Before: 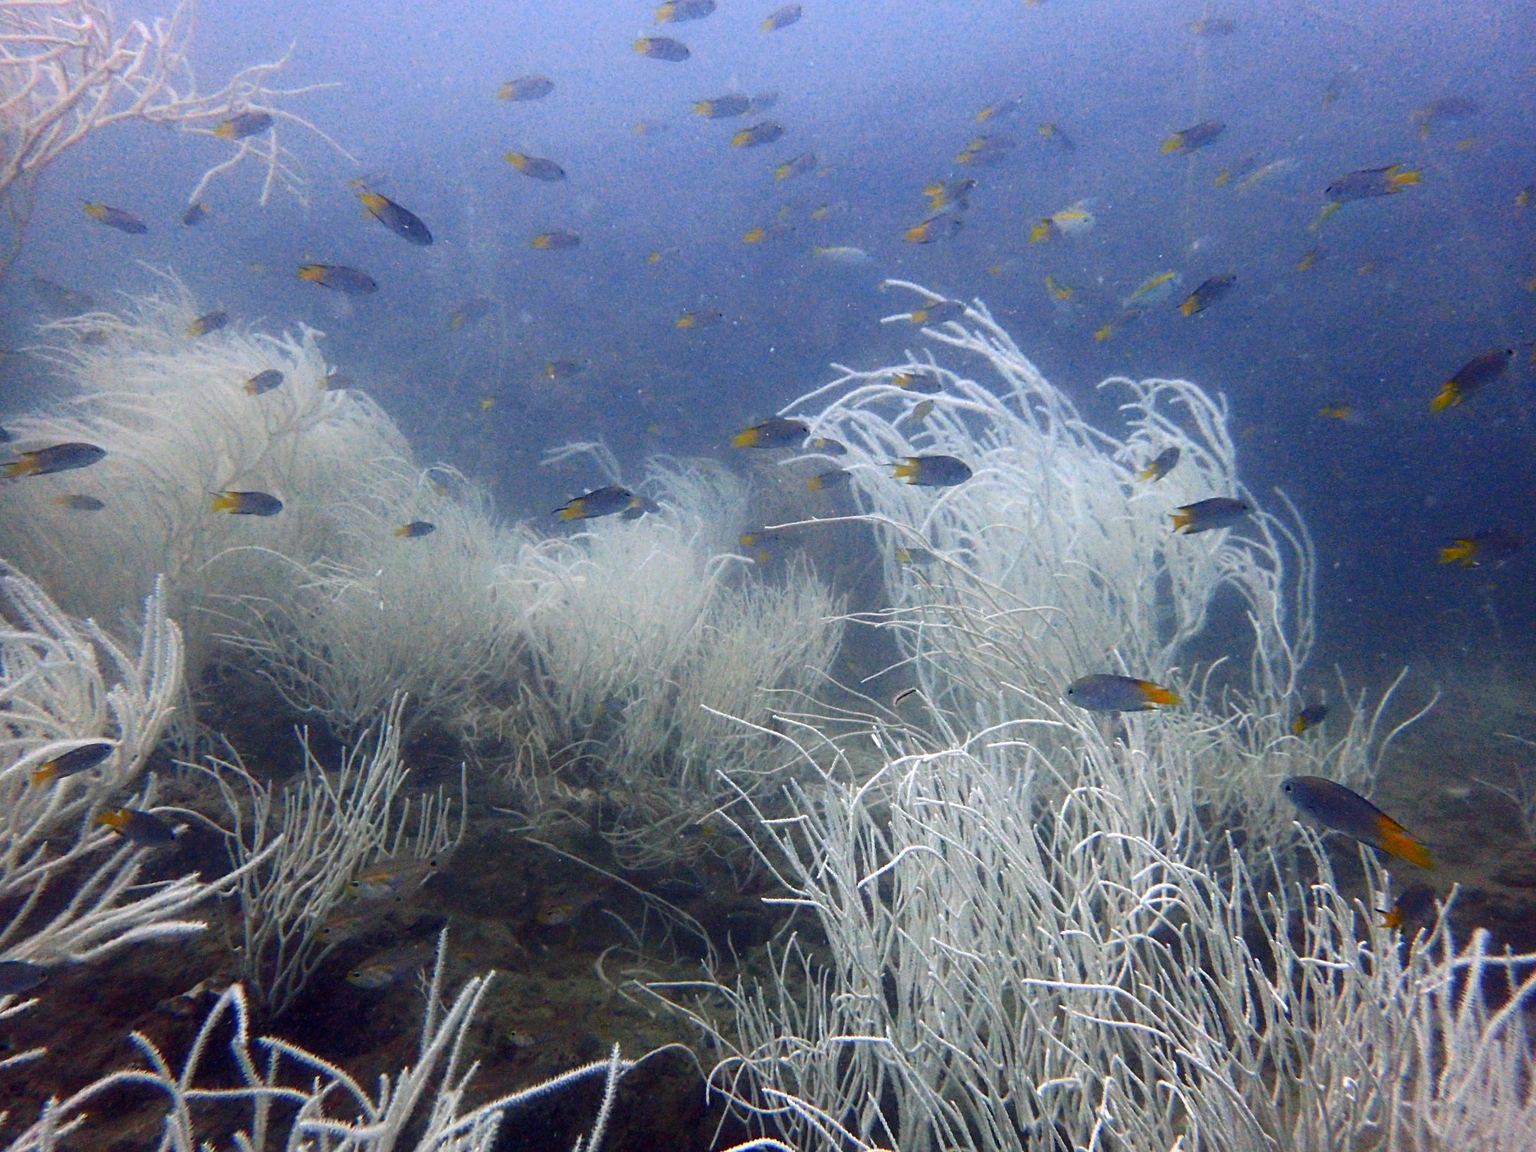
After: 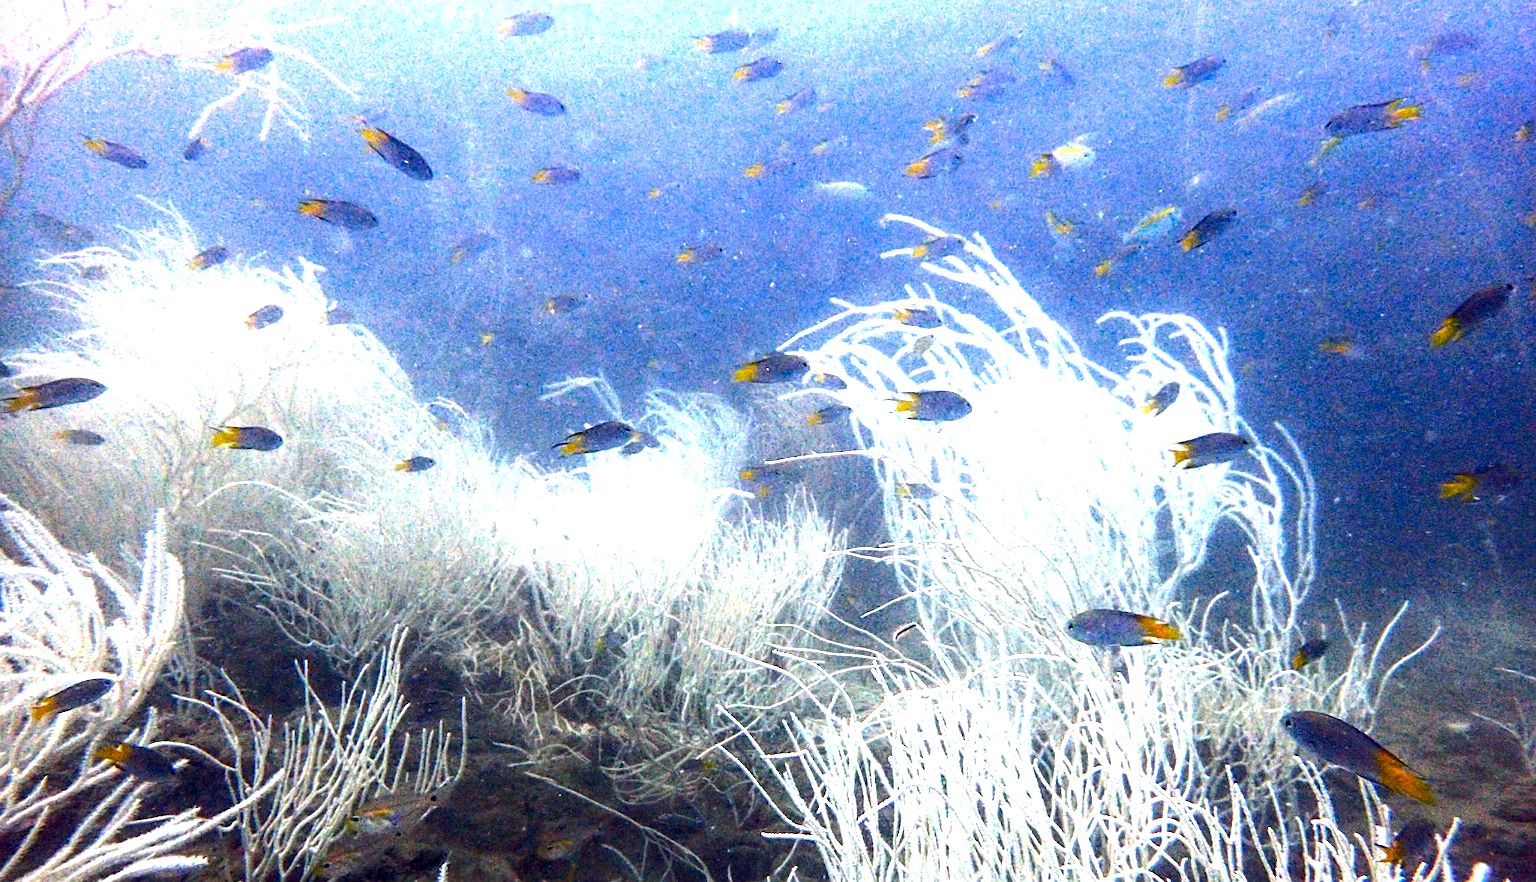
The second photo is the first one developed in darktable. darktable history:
crop: top 5.722%, bottom 17.692%
exposure: black level correction 0.005, exposure 0.284 EV, compensate highlight preservation false
tone equalizer: -8 EV -0.731 EV, -7 EV -0.726 EV, -6 EV -0.575 EV, -5 EV -0.42 EV, -3 EV 0.401 EV, -2 EV 0.6 EV, -1 EV 0.679 EV, +0 EV 0.721 EV, edges refinement/feathering 500, mask exposure compensation -1.57 EV, preserve details no
local contrast: detail 130%
color balance rgb: power › chroma 0.285%, power › hue 23.25°, highlights gain › chroma 0.175%, highlights gain › hue 330.42°, perceptual saturation grading › global saturation 31.239%, perceptual brilliance grading › global brilliance 18.172%, global vibrance 20%
sharpen: amount 0.203
color correction: highlights b* 0.029
